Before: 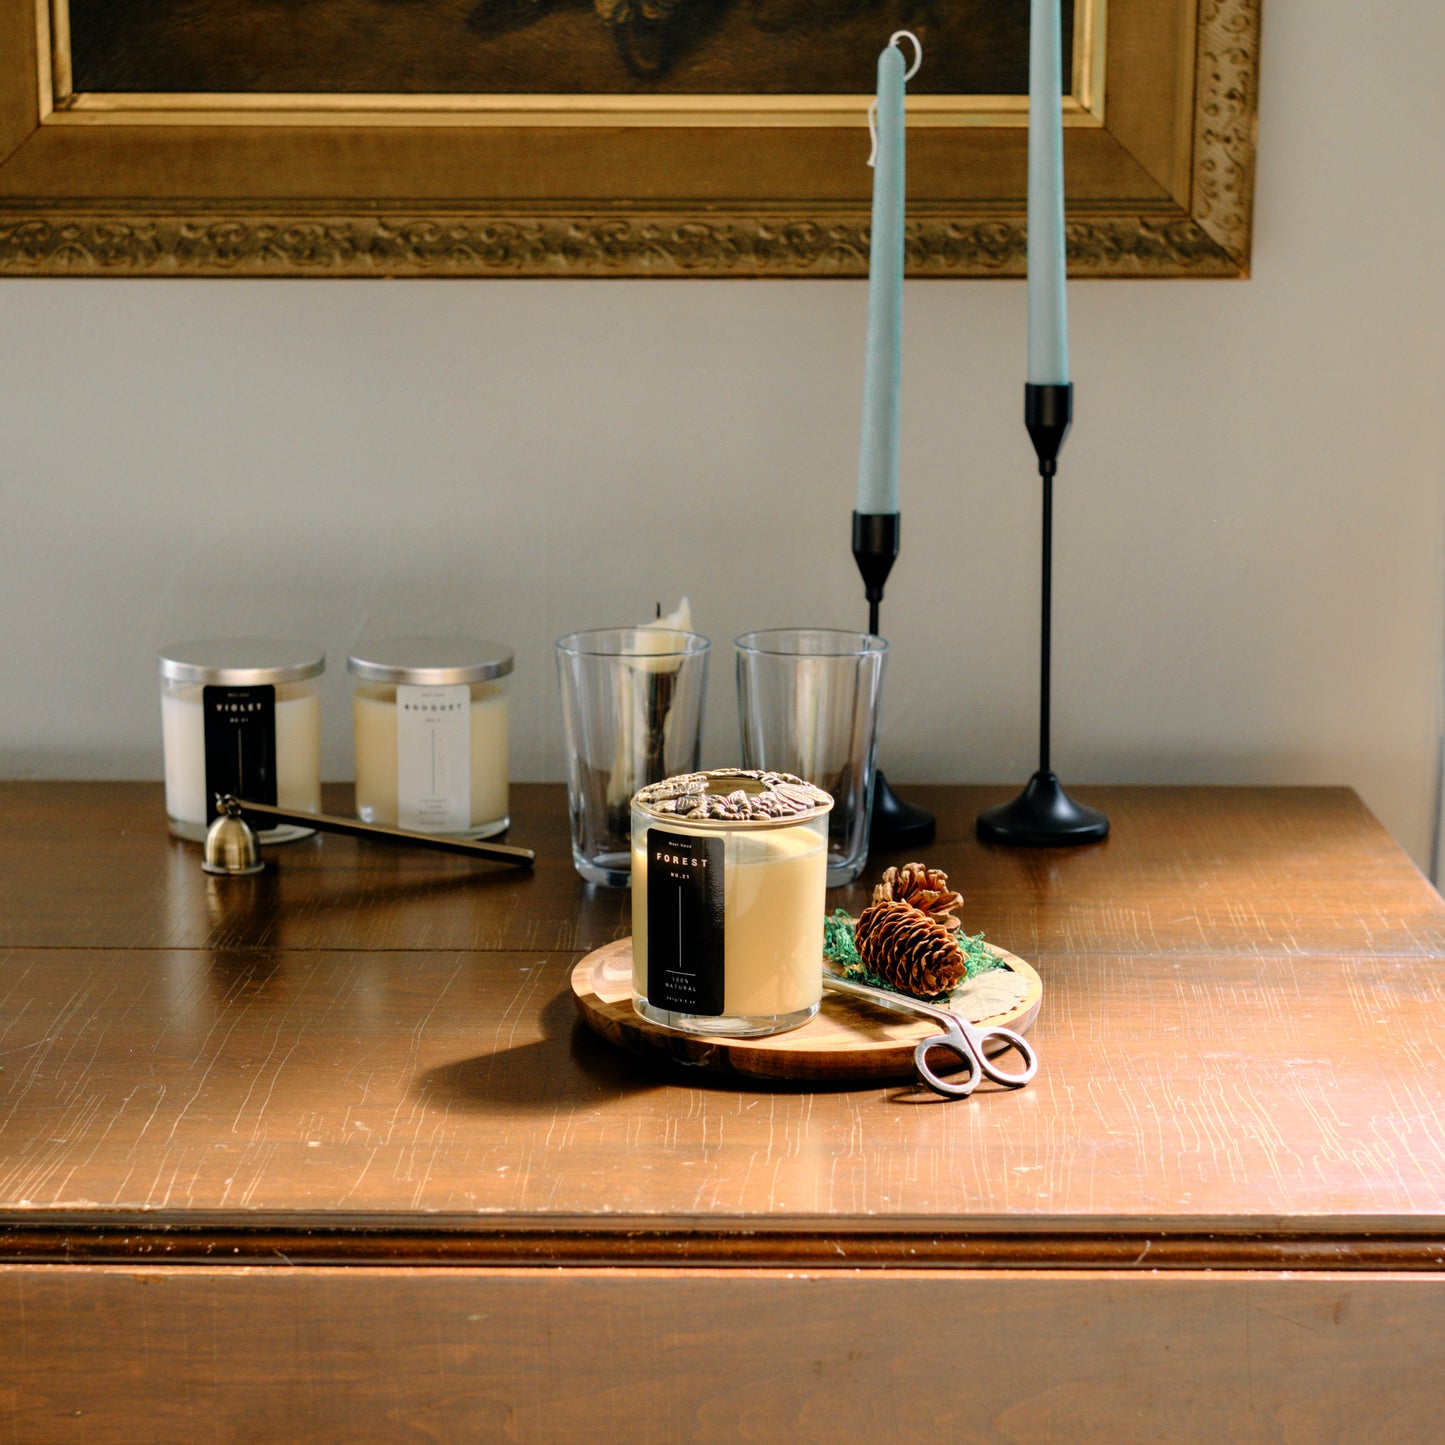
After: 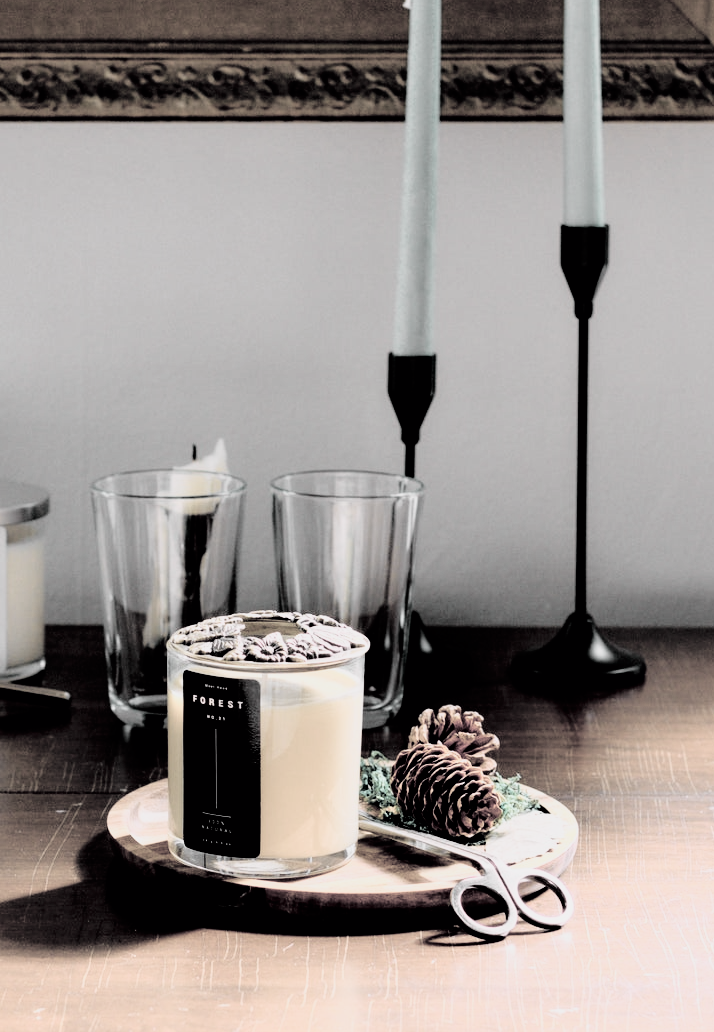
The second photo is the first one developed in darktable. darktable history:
tone curve: curves: ch0 [(0, 0) (0.062, 0.023) (0.168, 0.142) (0.359, 0.419) (0.469, 0.544) (0.634, 0.722) (0.839, 0.909) (0.998, 0.978)]; ch1 [(0, 0) (0.437, 0.408) (0.472, 0.47) (0.502, 0.504) (0.527, 0.546) (0.568, 0.619) (0.608, 0.665) (0.669, 0.748) (0.859, 0.899) (1, 1)]; ch2 [(0, 0) (0.33, 0.301) (0.421, 0.443) (0.473, 0.498) (0.509, 0.5) (0.535, 0.564) (0.575, 0.625) (0.608, 0.667) (1, 1)], color space Lab, independent channels, preserve colors none
contrast brightness saturation: contrast 0.099, saturation -0.36
crop: left 32.173%, top 10.947%, right 18.355%, bottom 17.585%
filmic rgb: black relative exposure -5.12 EV, white relative exposure 3.97 EV, hardness 2.88, contrast 1.297, highlights saturation mix -29.37%, color science v4 (2020), contrast in shadows soft, contrast in highlights soft
